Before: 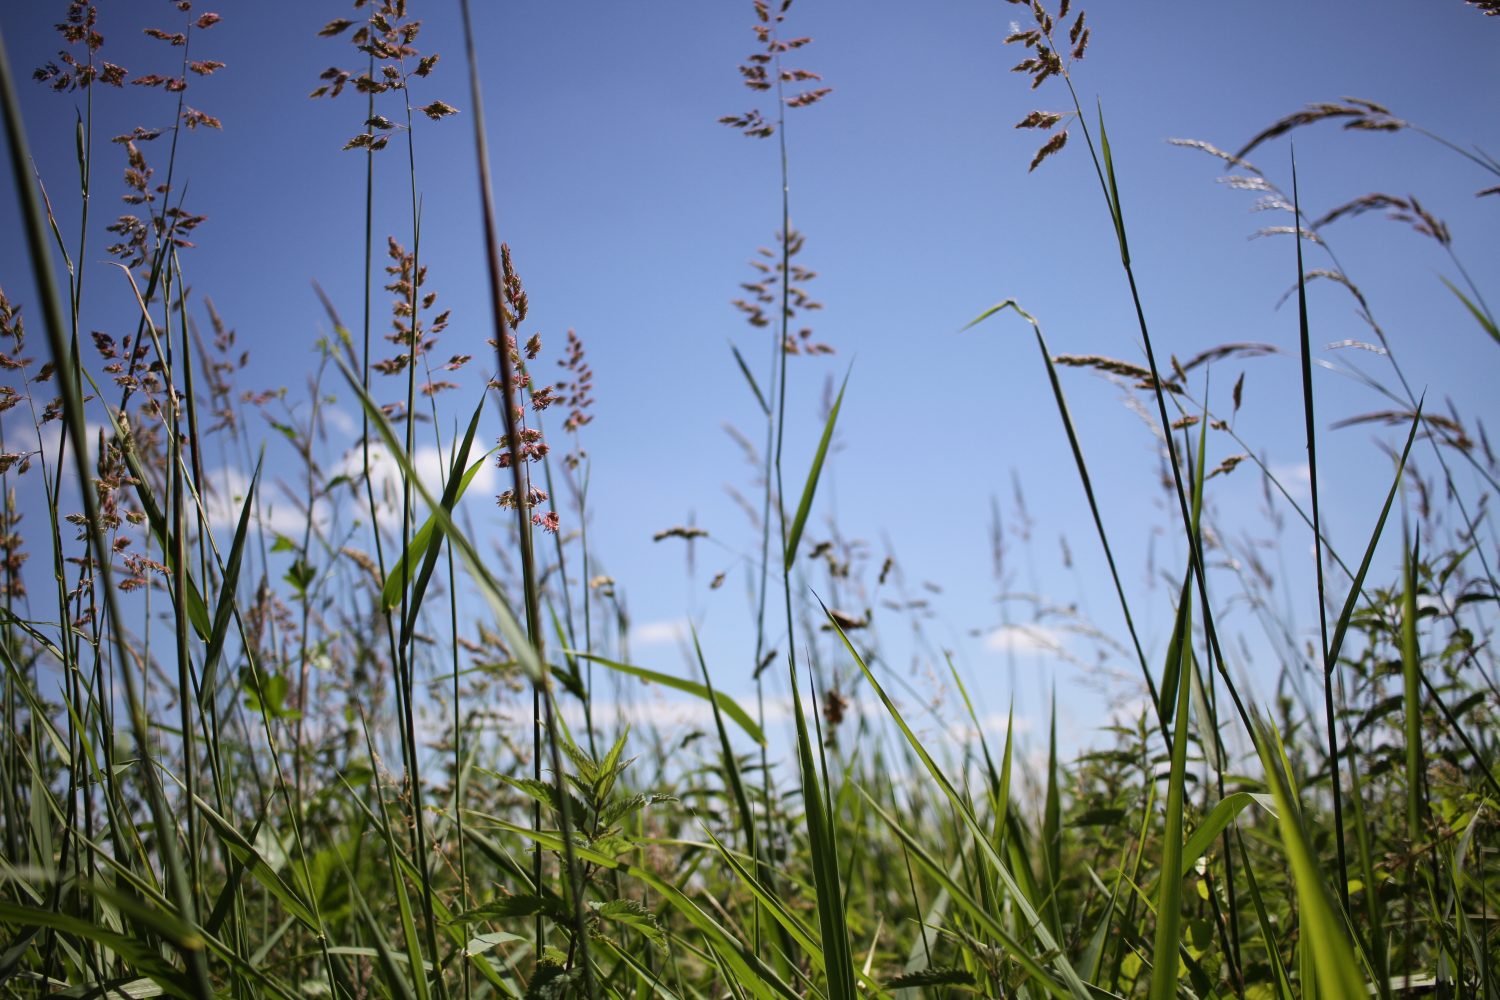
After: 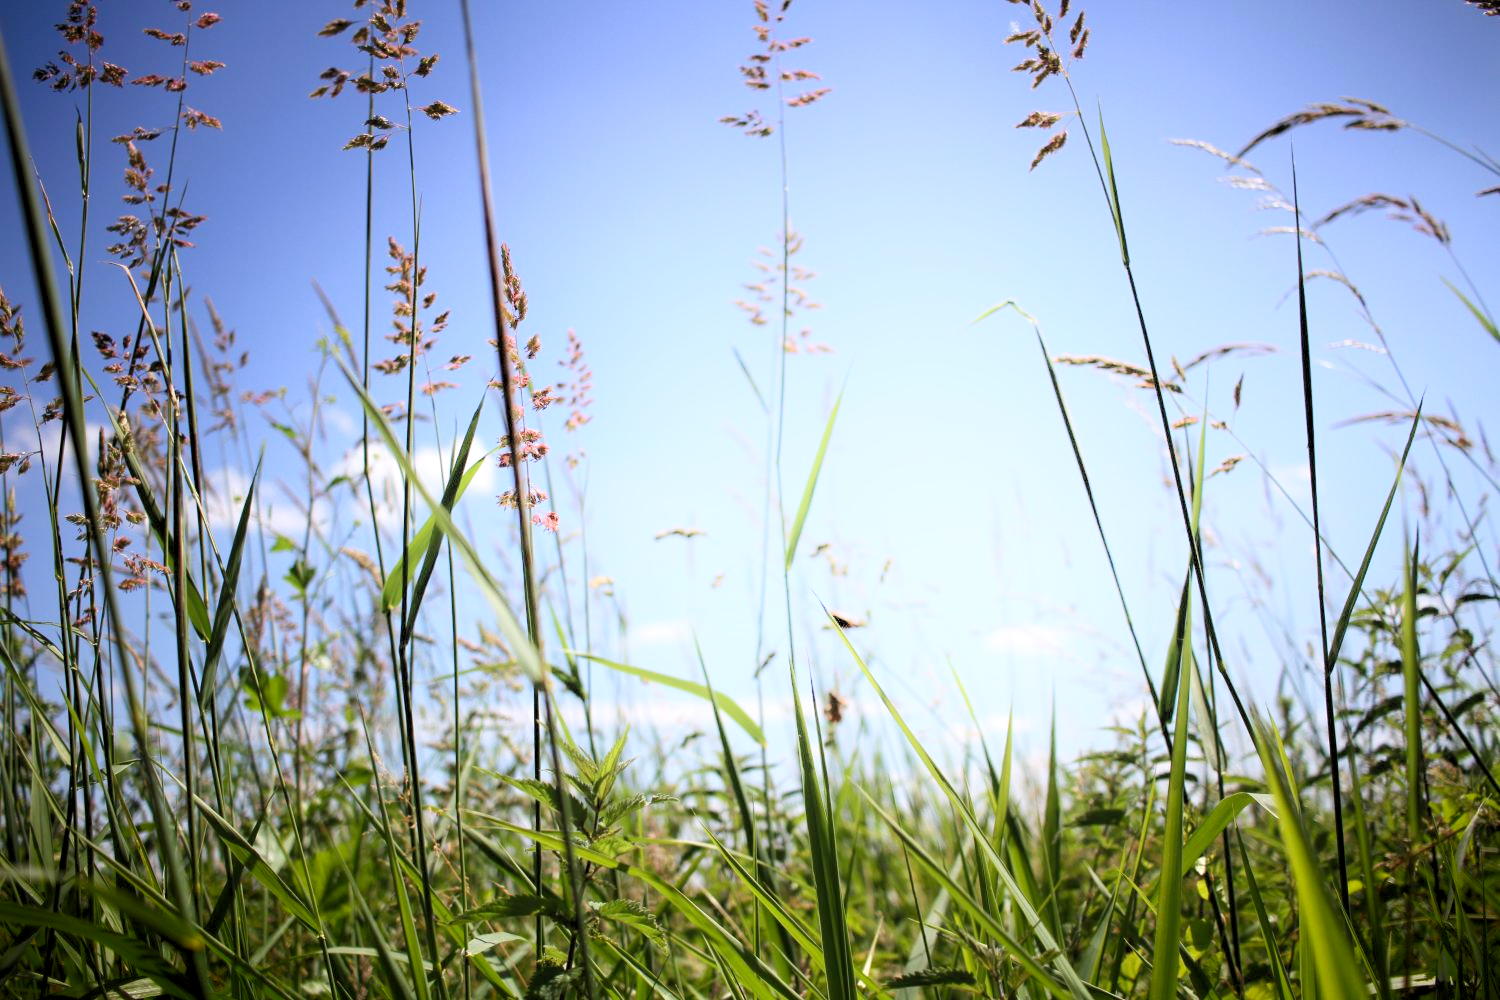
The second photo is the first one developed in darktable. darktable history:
shadows and highlights: shadows -90, highlights 90, soften with gaussian
levels: black 3.83%, white 90.64%, levels [0.044, 0.416, 0.908]
